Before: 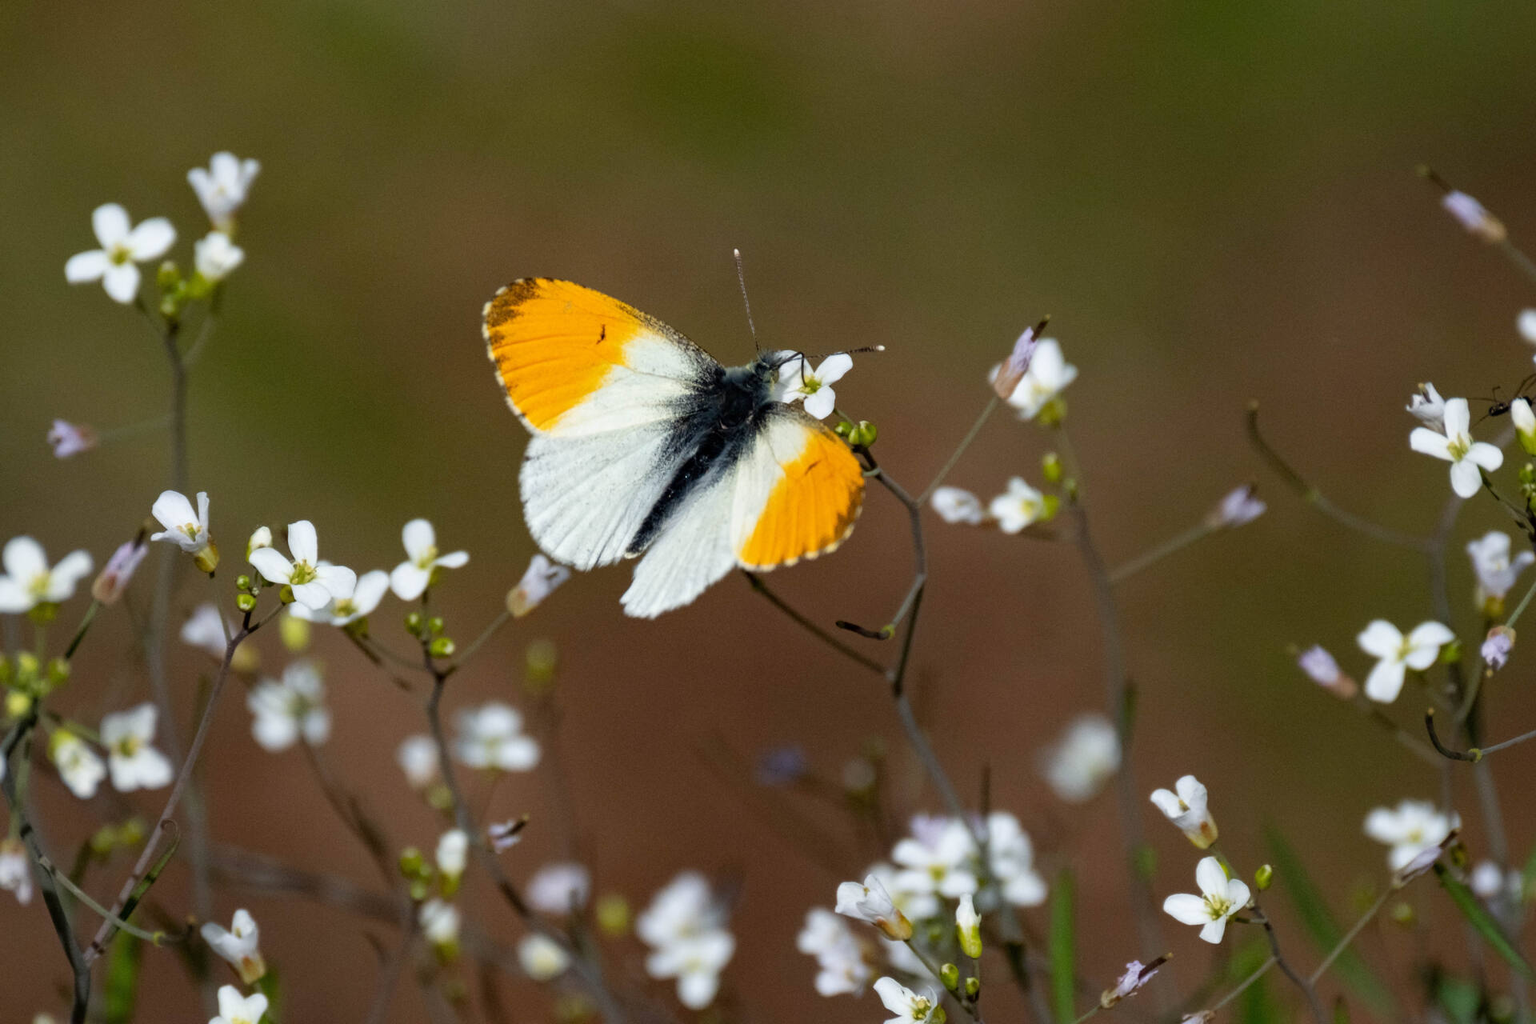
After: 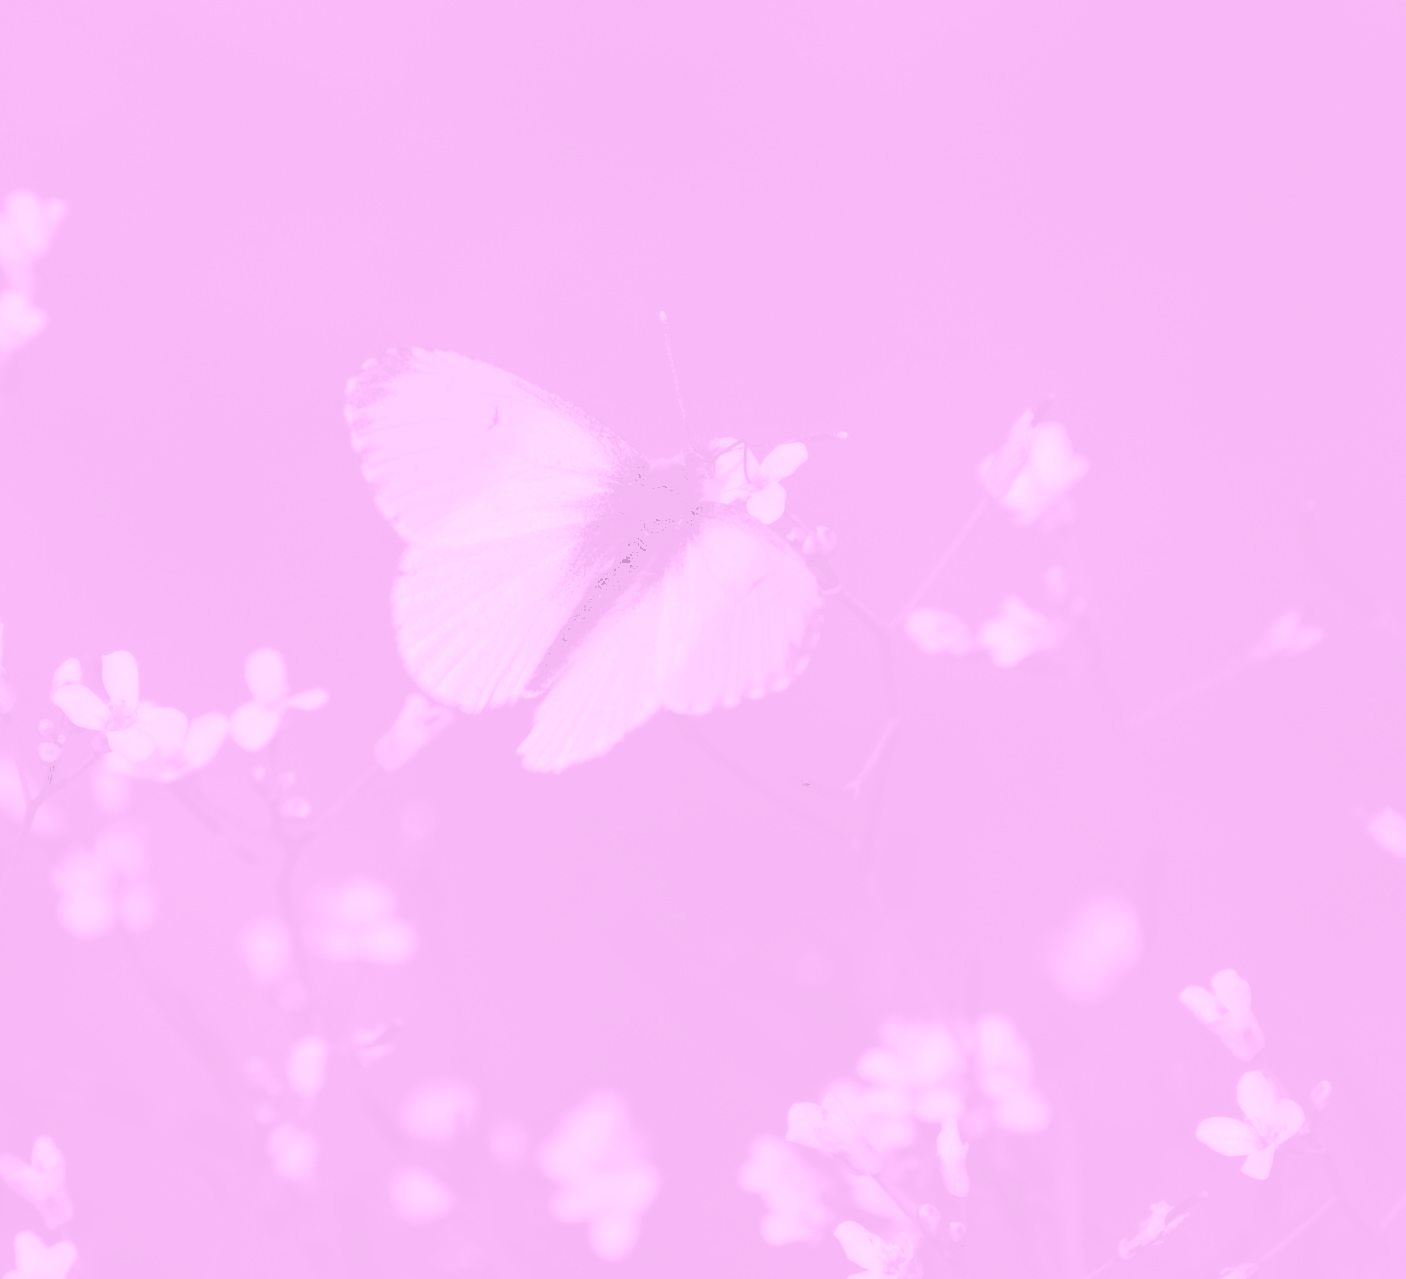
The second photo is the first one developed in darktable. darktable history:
tone curve: curves: ch0 [(0, 0) (0.003, 0.464) (0.011, 0.464) (0.025, 0.464) (0.044, 0.464) (0.069, 0.464) (0.1, 0.463) (0.136, 0.463) (0.177, 0.464) (0.224, 0.469) (0.277, 0.482) (0.335, 0.501) (0.399, 0.53) (0.468, 0.567) (0.543, 0.61) (0.623, 0.663) (0.709, 0.718) (0.801, 0.779) (0.898, 0.842) (1, 1)], preserve colors none
crop: left 13.443%, right 13.31%
colorize: hue 331.2°, saturation 69%, source mix 30.28%, lightness 69.02%, version 1
